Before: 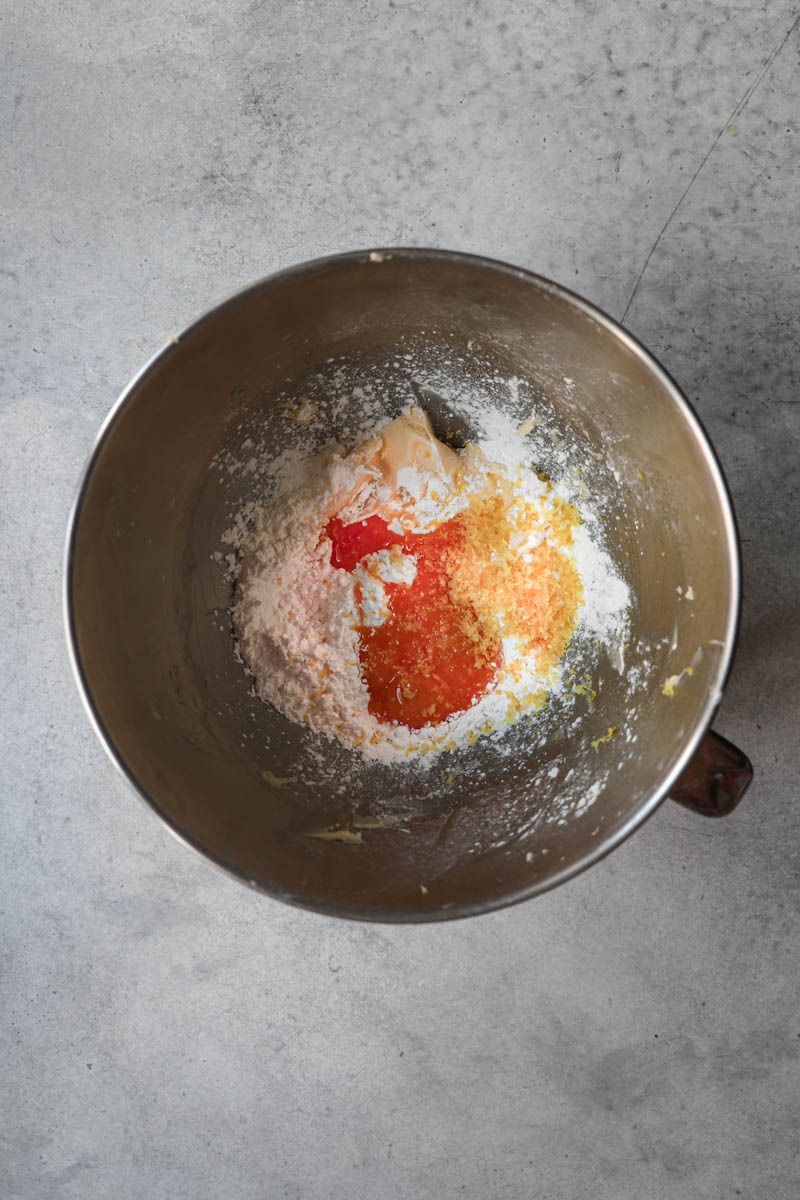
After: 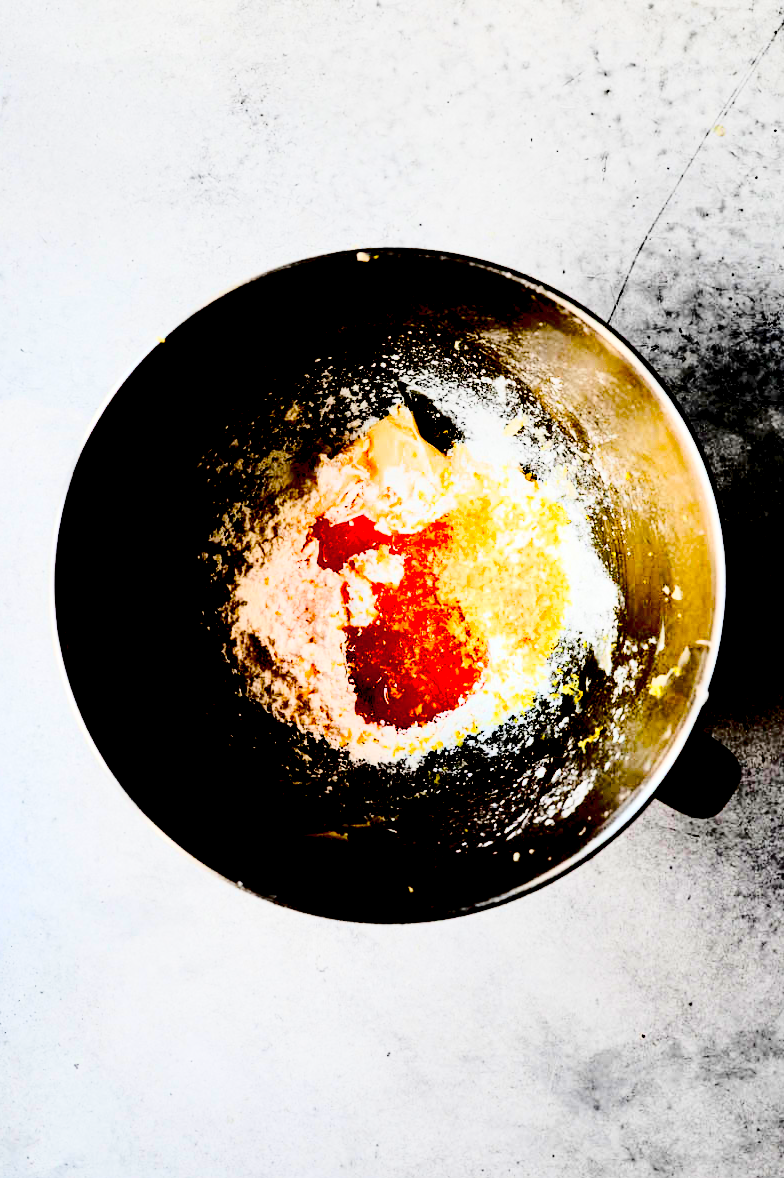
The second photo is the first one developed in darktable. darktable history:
contrast brightness saturation: contrast 0.058, brightness -0.01, saturation -0.217
crop: left 1.628%, right 0.266%, bottom 1.781%
base curve: curves: ch0 [(0, 0) (0.032, 0.037) (0.105, 0.228) (0.435, 0.76) (0.856, 0.983) (1, 1)]
tone equalizer: -7 EV 0.156 EV, -6 EV 0.624 EV, -5 EV 1.14 EV, -4 EV 1.35 EV, -3 EV 1.16 EV, -2 EV 0.6 EV, -1 EV 0.168 EV, edges refinement/feathering 500, mask exposure compensation -1.57 EV, preserve details no
exposure: black level correction 0.1, exposure -0.091 EV, compensate highlight preservation false
